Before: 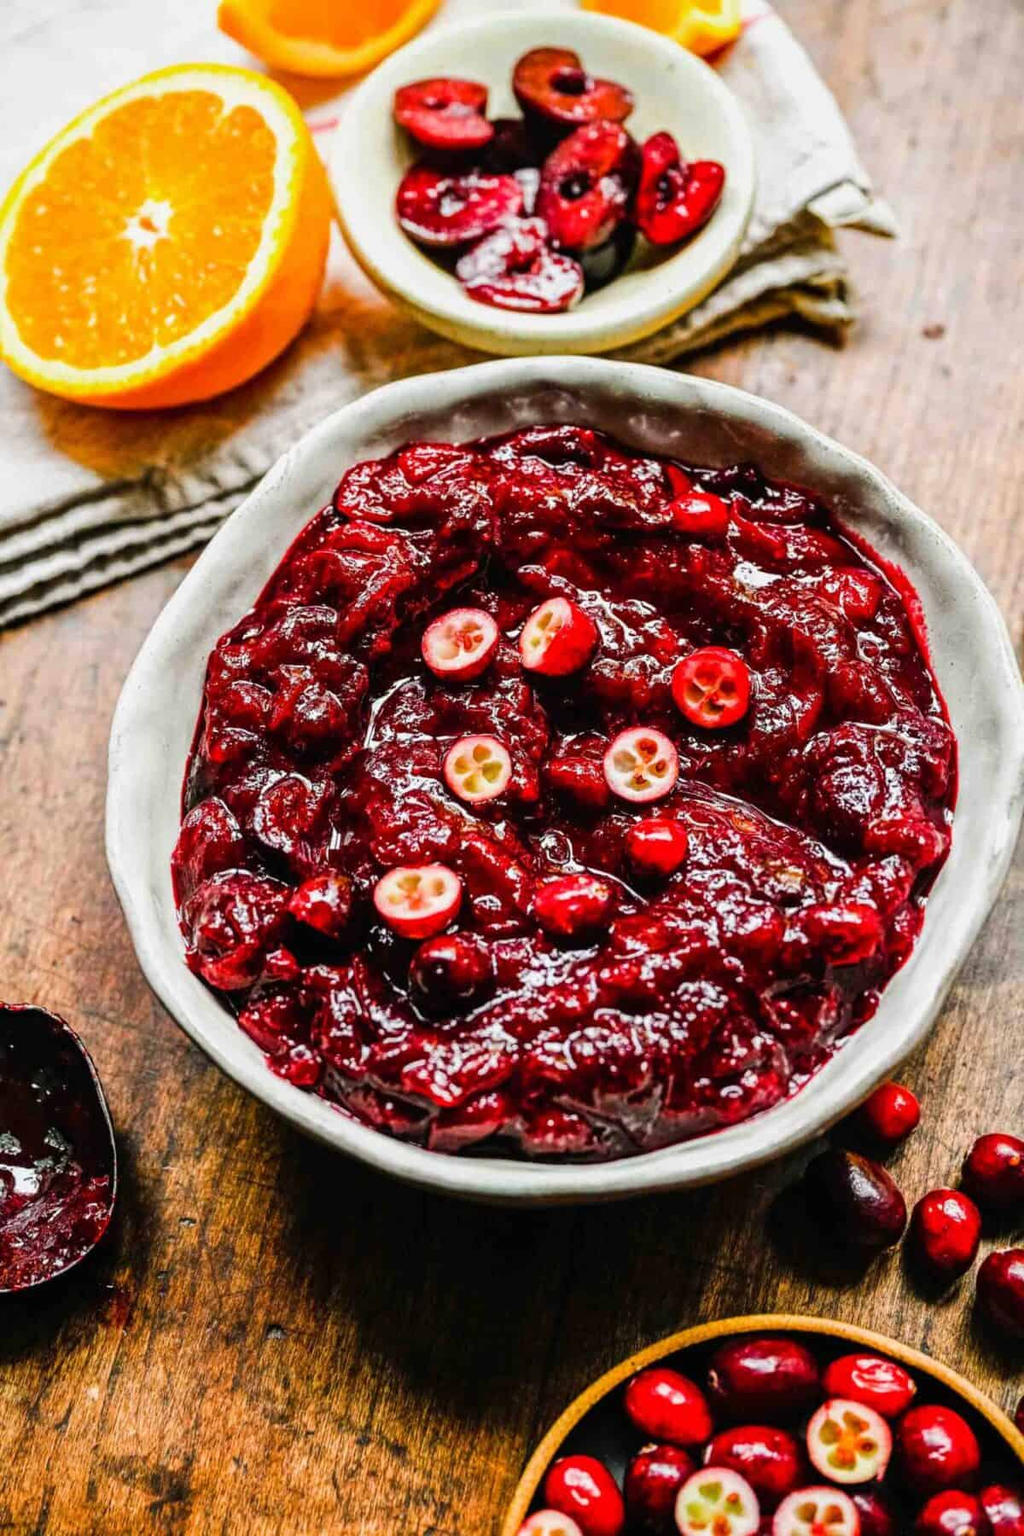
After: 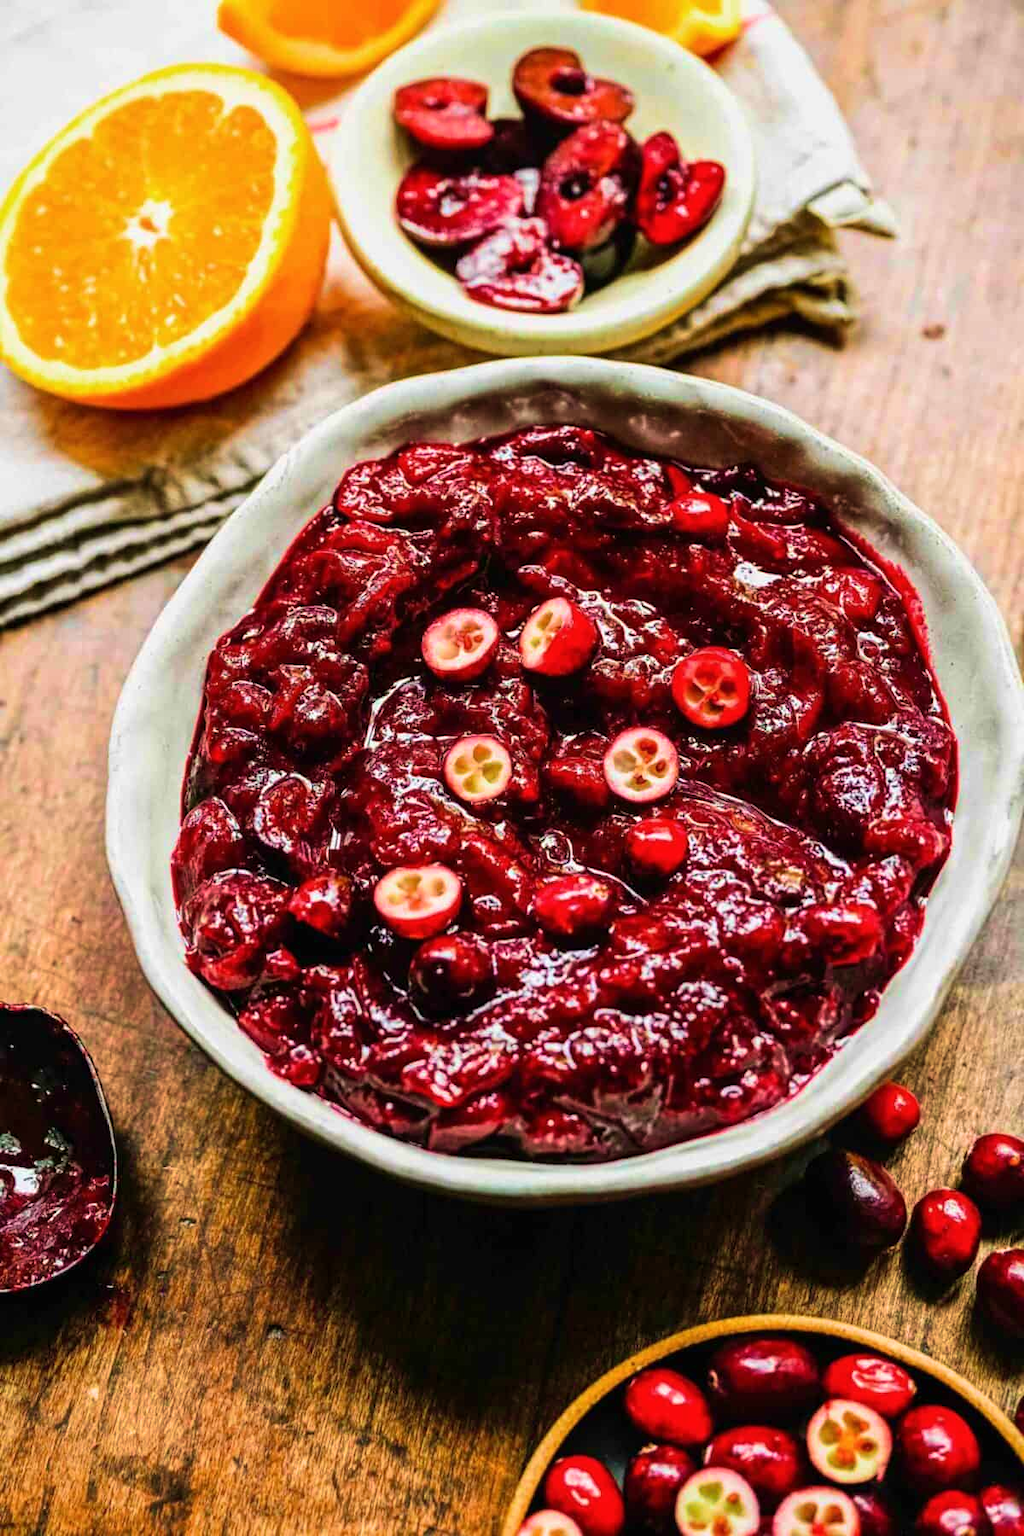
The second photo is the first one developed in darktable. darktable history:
color calibration: illuminant same as pipeline (D50), adaptation XYZ, x 0.346, y 0.358, temperature 5013.53 K
velvia: strength 73.53%
